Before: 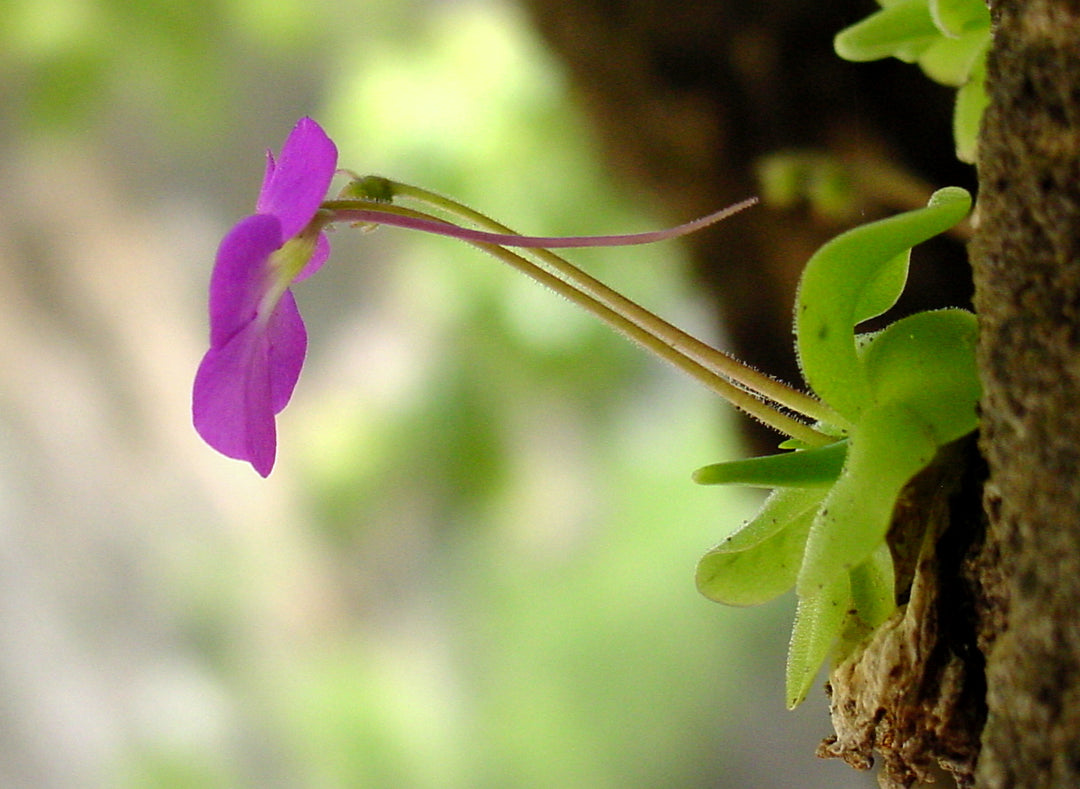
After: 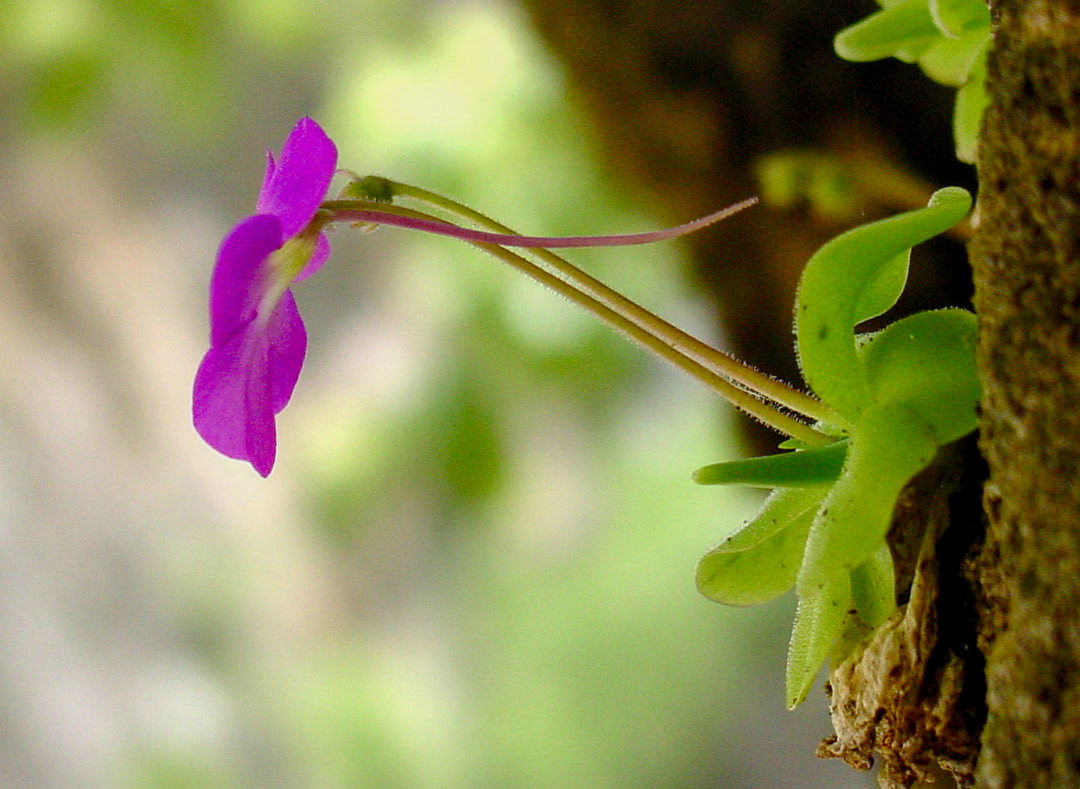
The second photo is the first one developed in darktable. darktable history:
color balance rgb: shadows lift › chroma 1%, shadows lift › hue 113°, highlights gain › chroma 0.2%, highlights gain › hue 333°, perceptual saturation grading › global saturation 20%, perceptual saturation grading › highlights -25%, perceptual saturation grading › shadows 25%, contrast -10%
local contrast: on, module defaults
